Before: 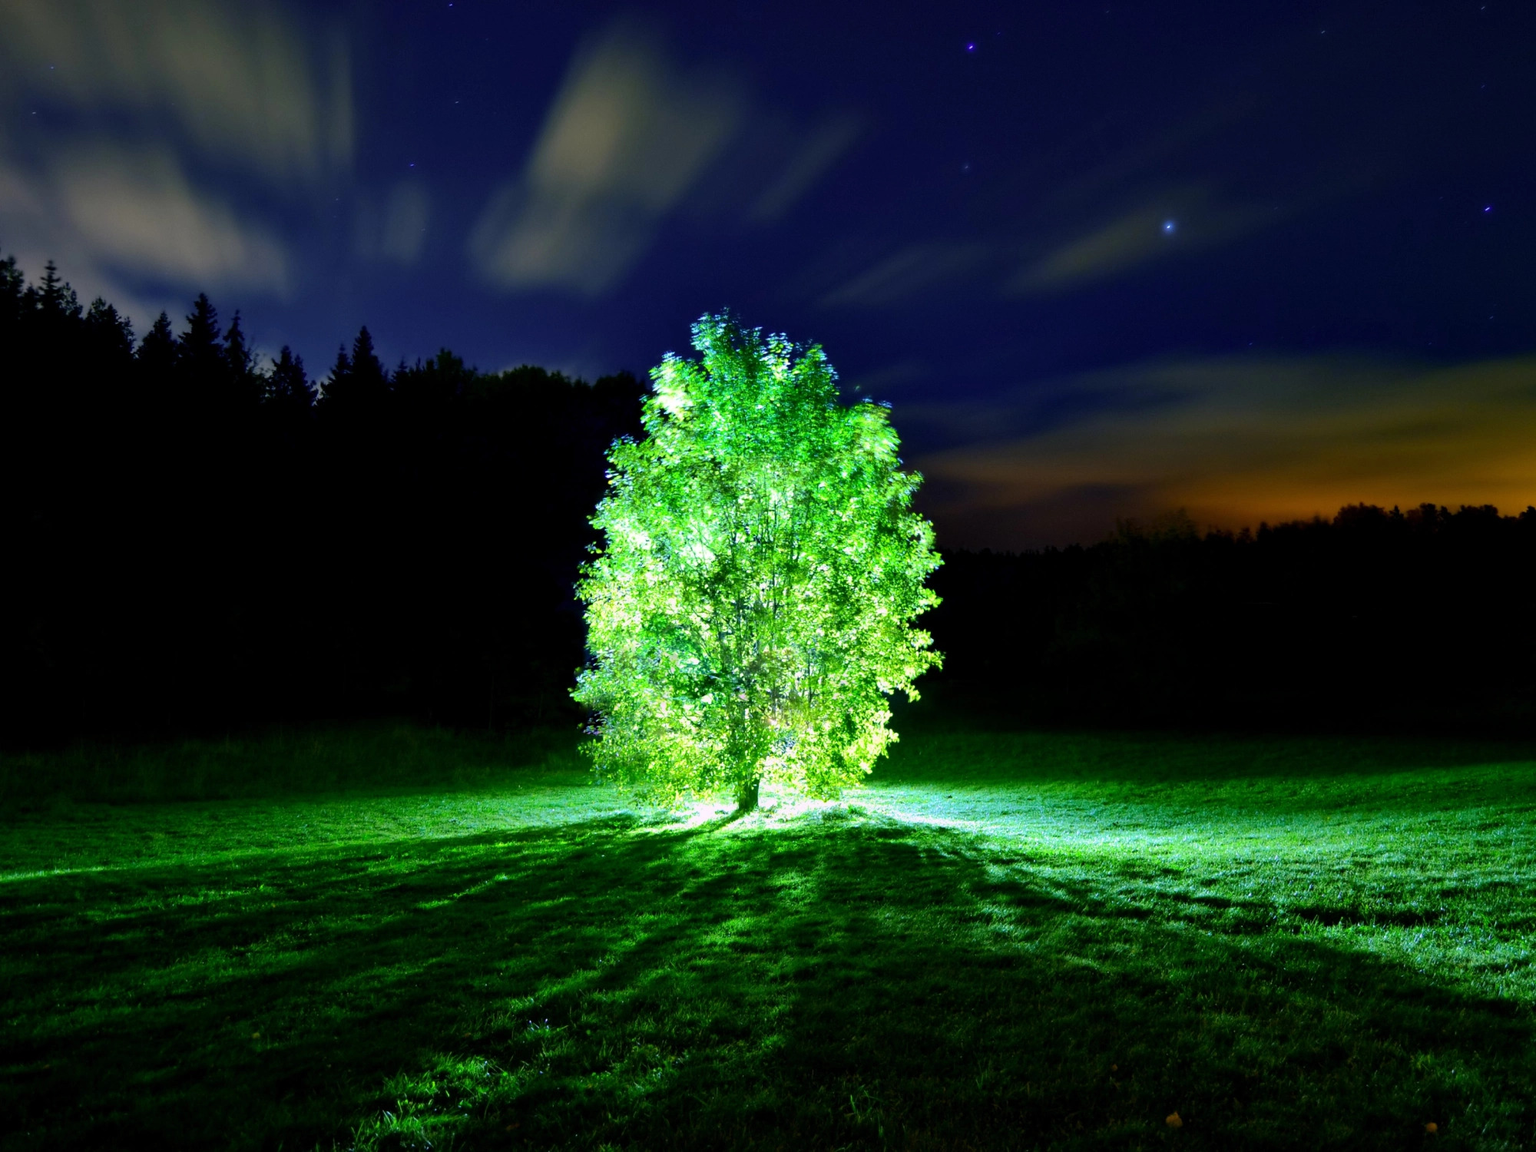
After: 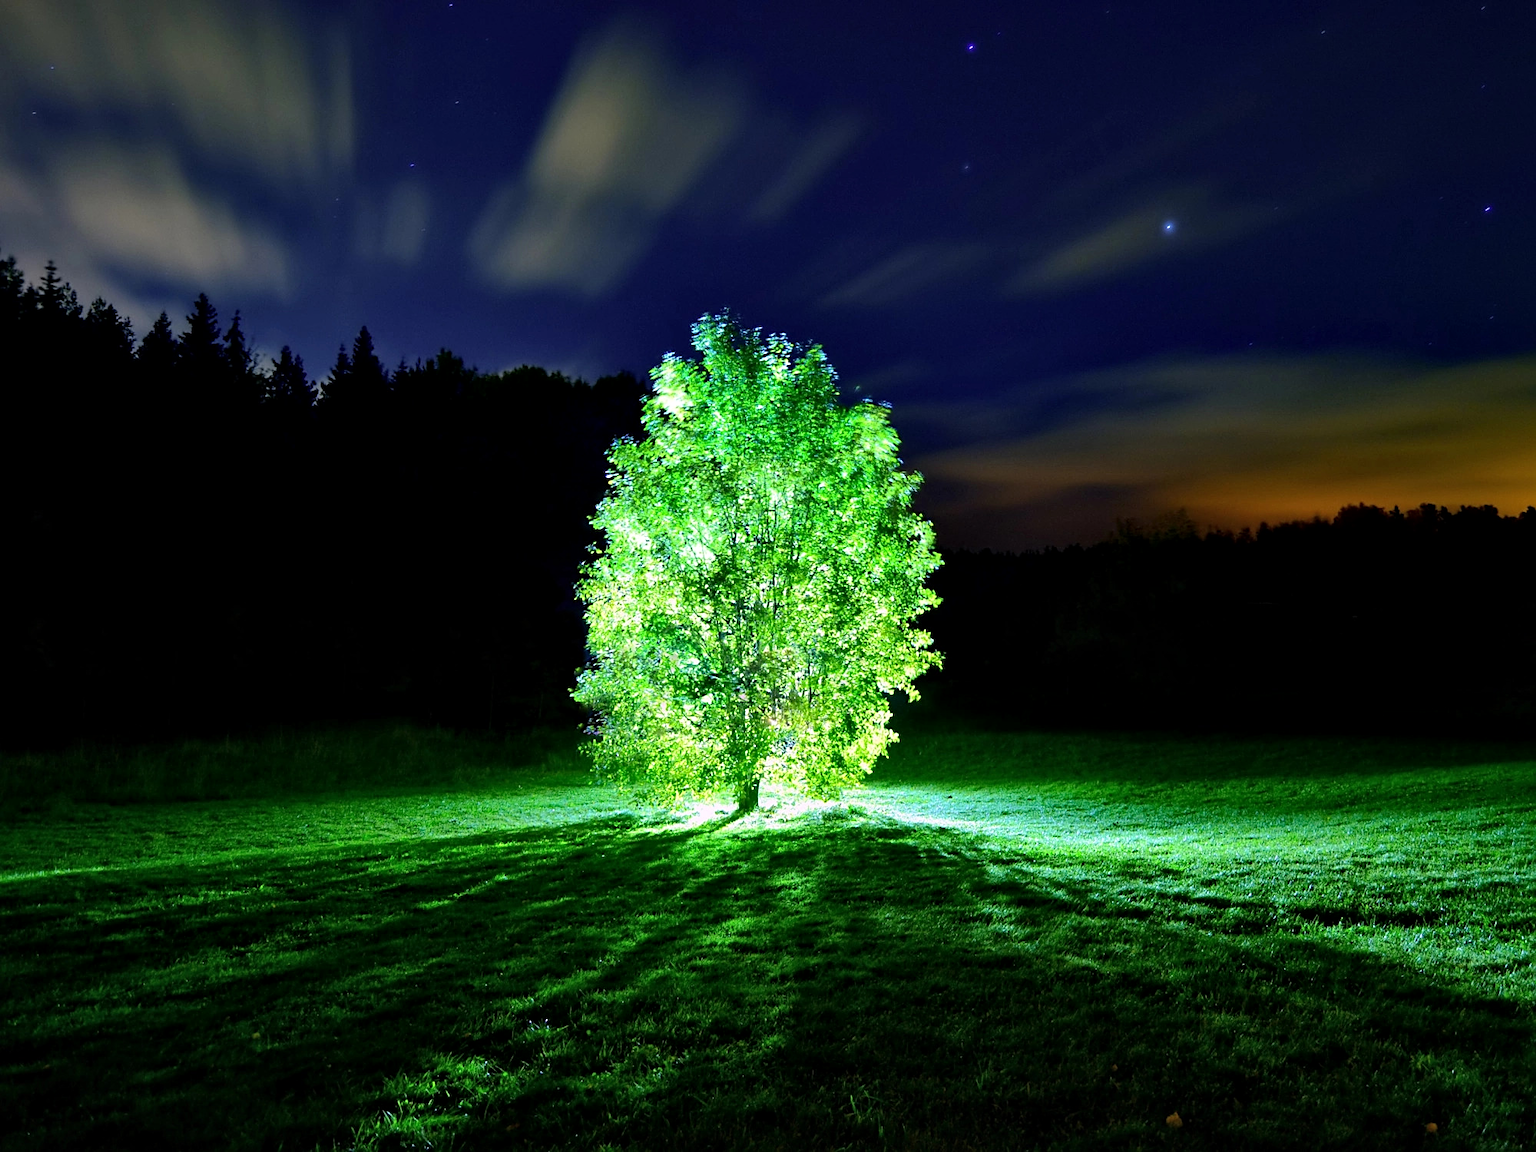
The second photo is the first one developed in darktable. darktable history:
levels: mode automatic
local contrast: mode bilateral grid, contrast 20, coarseness 50, detail 119%, midtone range 0.2
sharpen: on, module defaults
